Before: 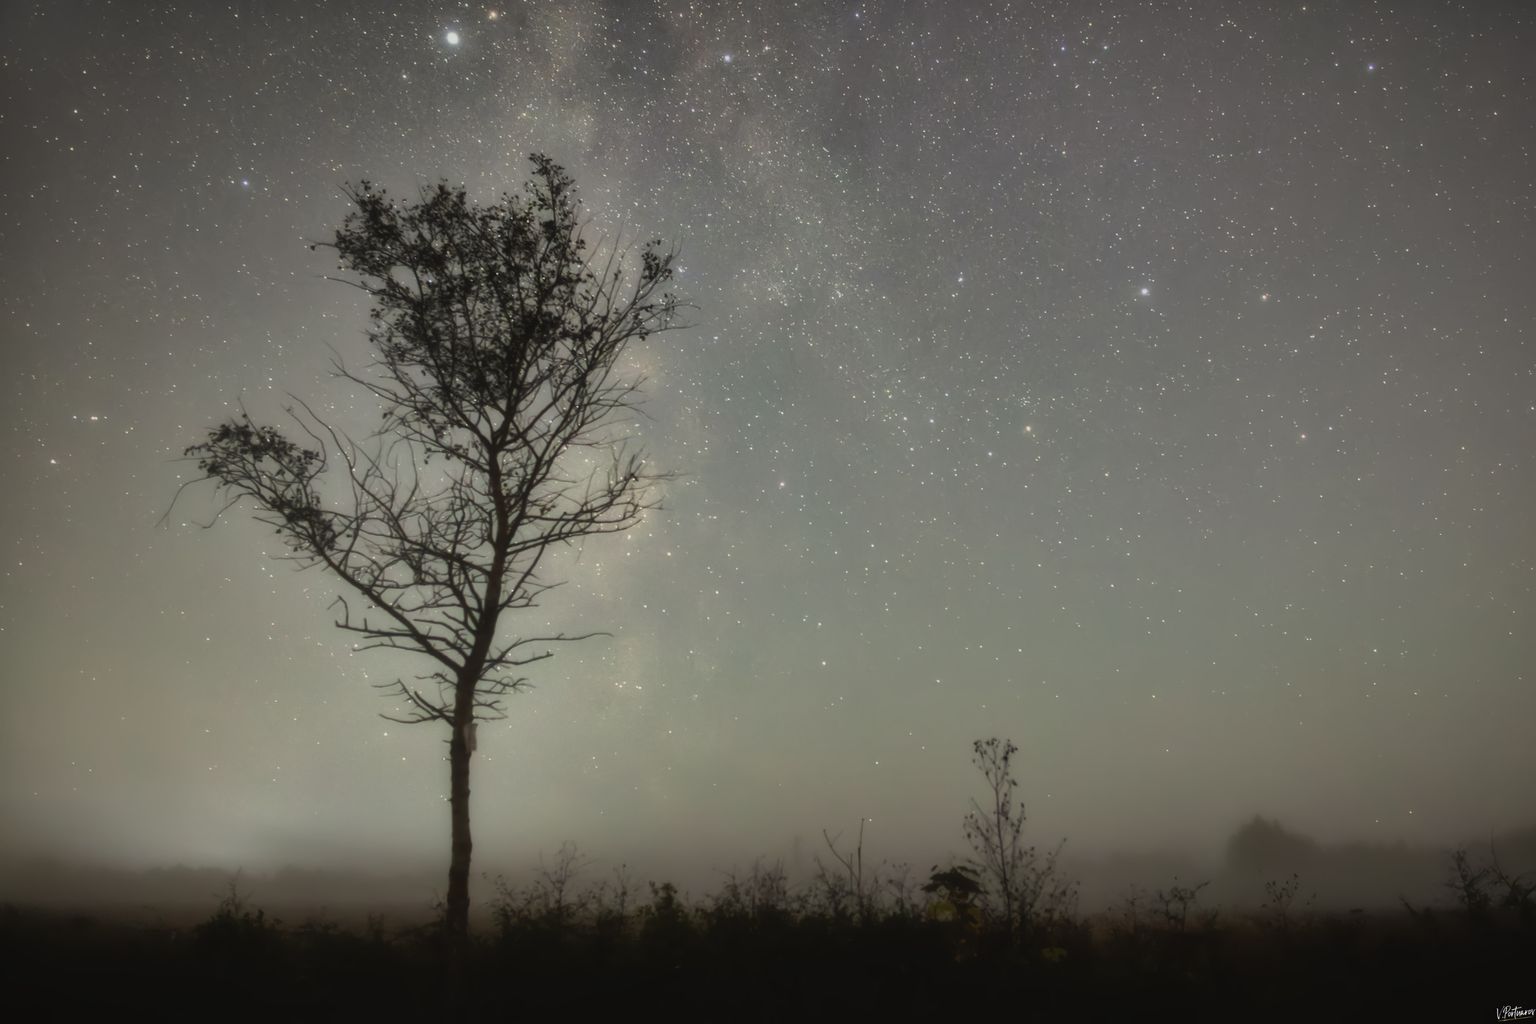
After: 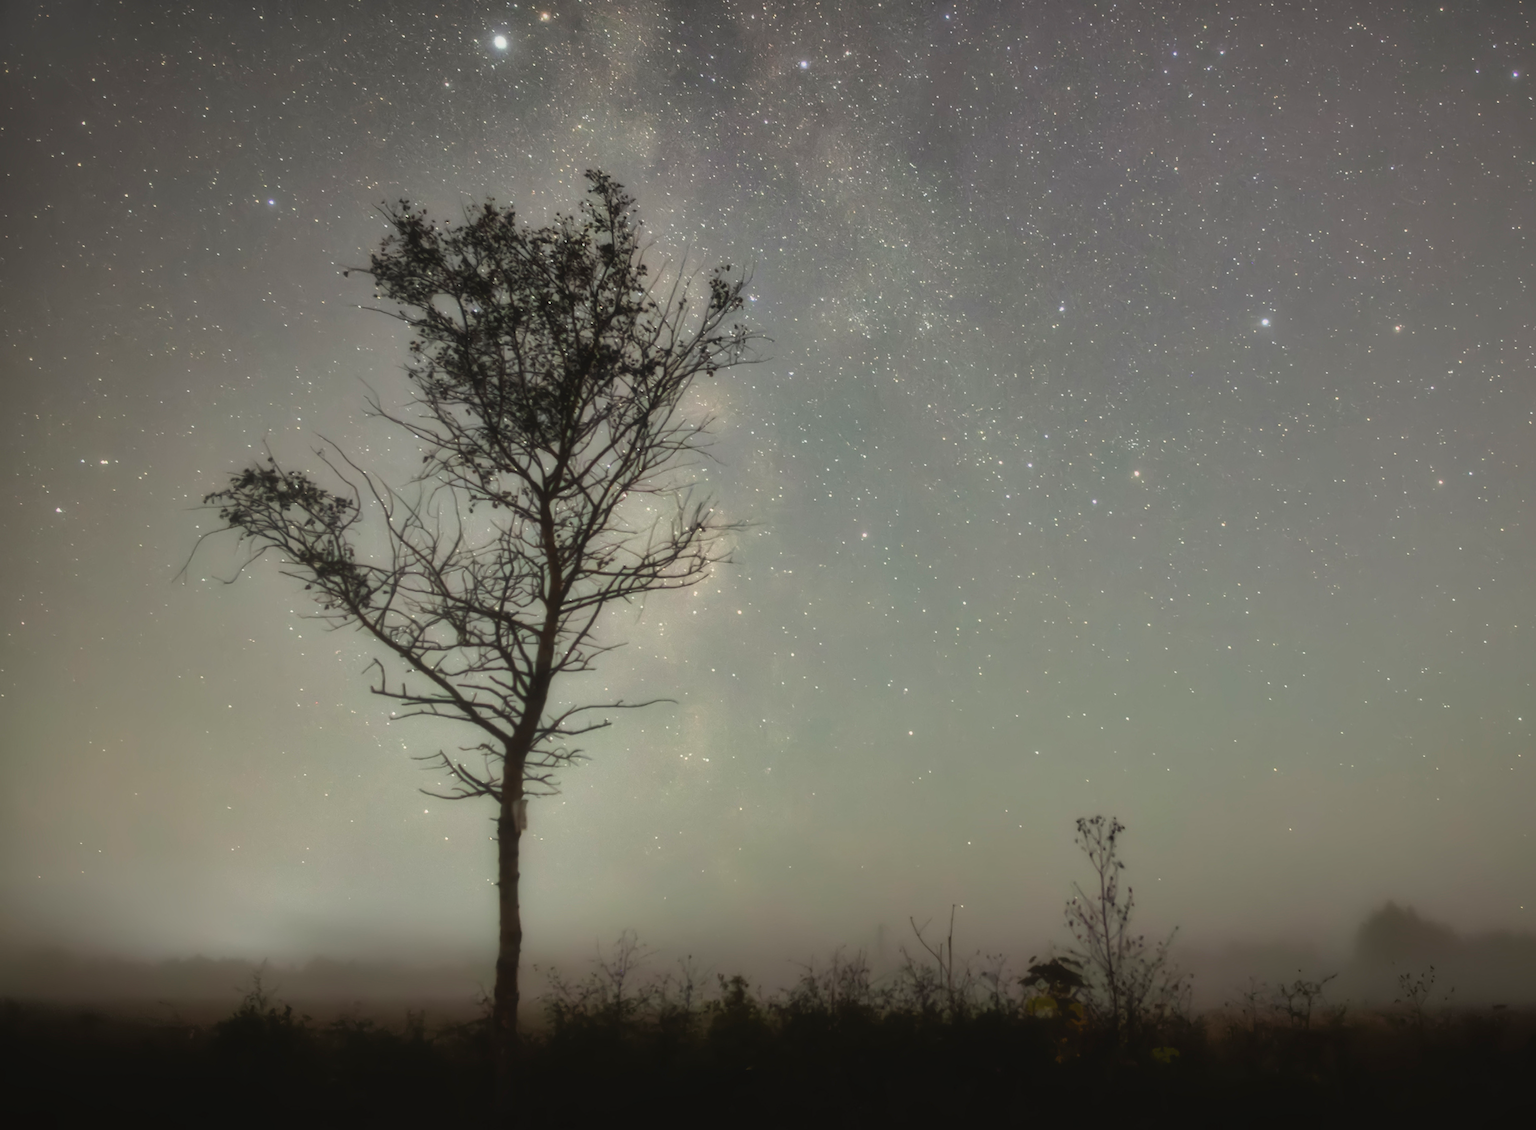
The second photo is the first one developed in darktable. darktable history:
crop: right 9.488%, bottom 0.049%
exposure: exposure 0.201 EV, compensate highlight preservation false
